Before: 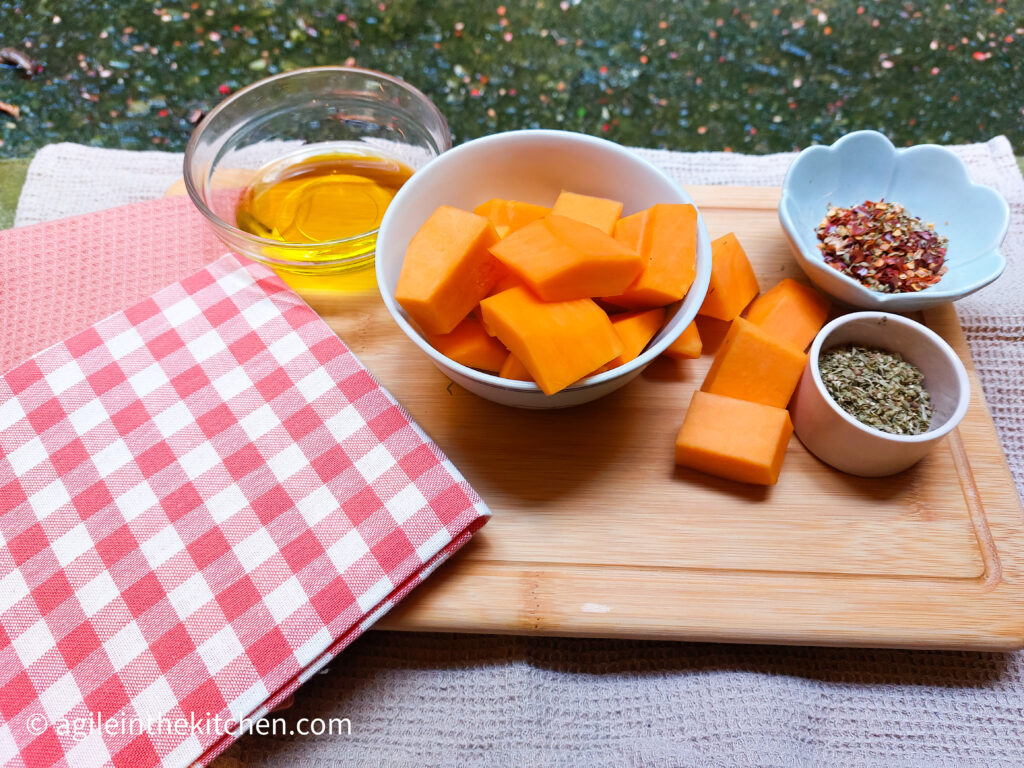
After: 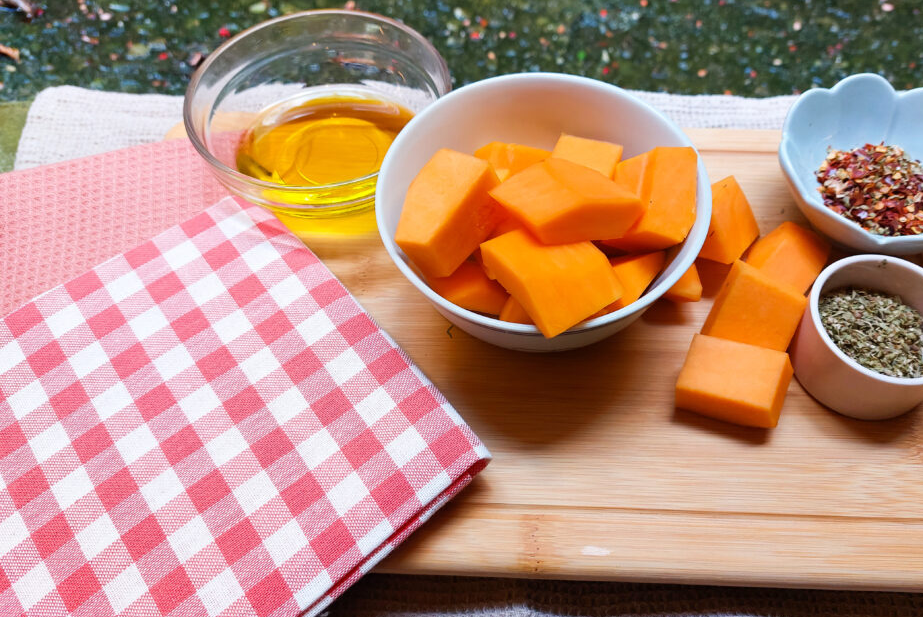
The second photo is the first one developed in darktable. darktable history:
crop: top 7.51%, right 9.768%, bottom 12.096%
